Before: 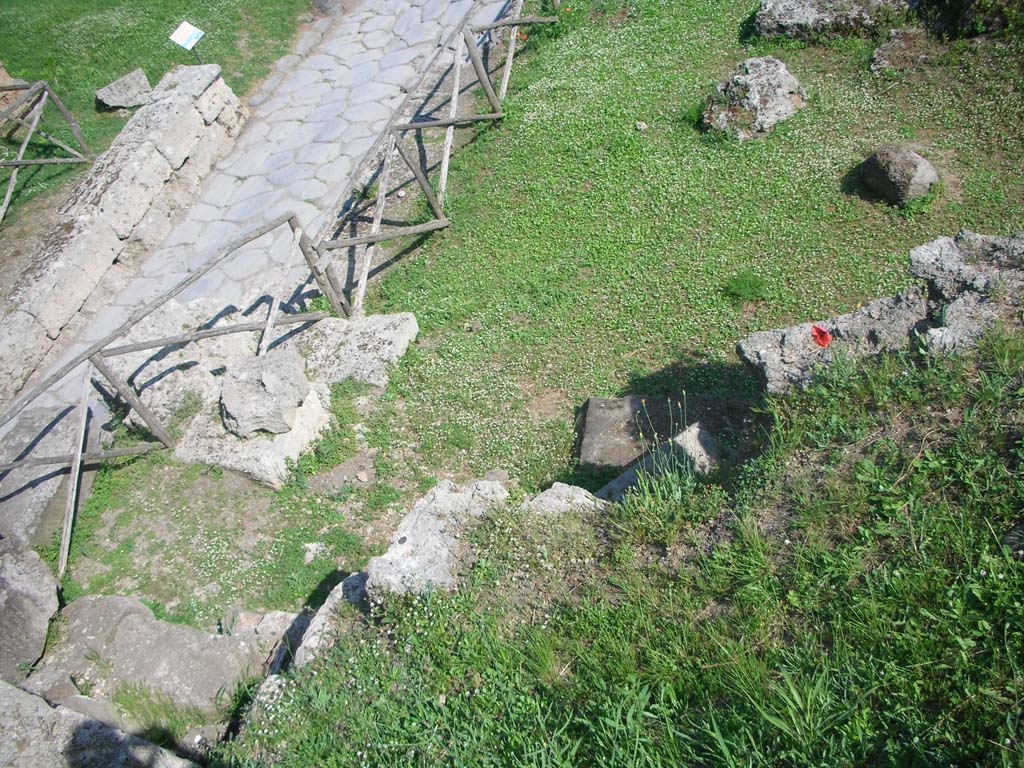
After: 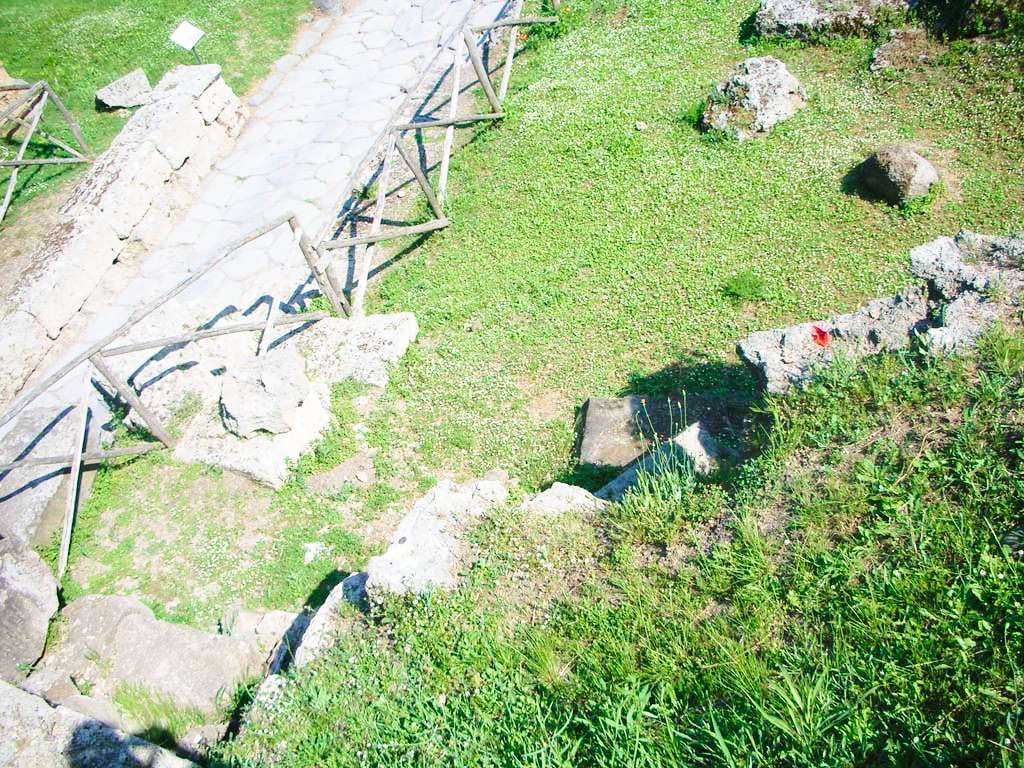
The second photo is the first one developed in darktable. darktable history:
base curve: curves: ch0 [(0, 0) (0.032, 0.037) (0.105, 0.228) (0.435, 0.76) (0.856, 0.983) (1, 1)], preserve colors none
velvia: strength 39.95%
